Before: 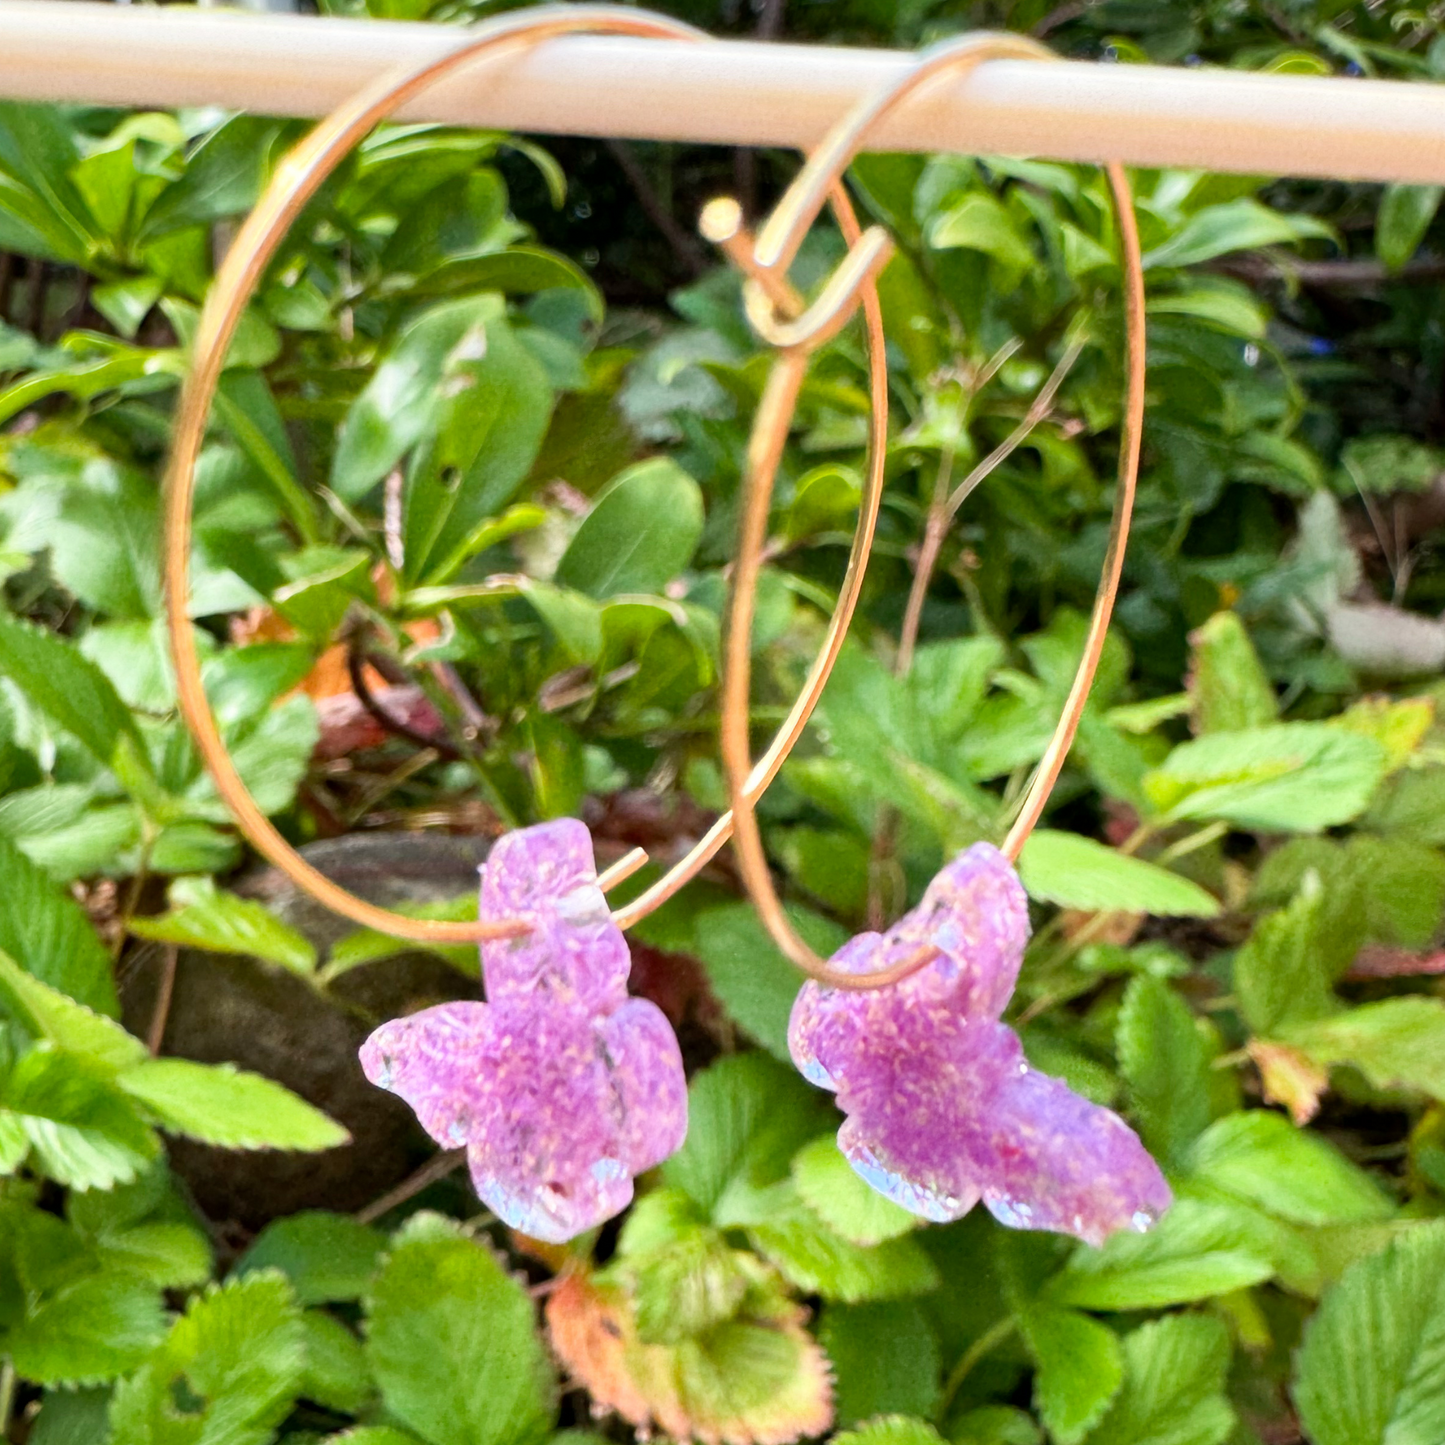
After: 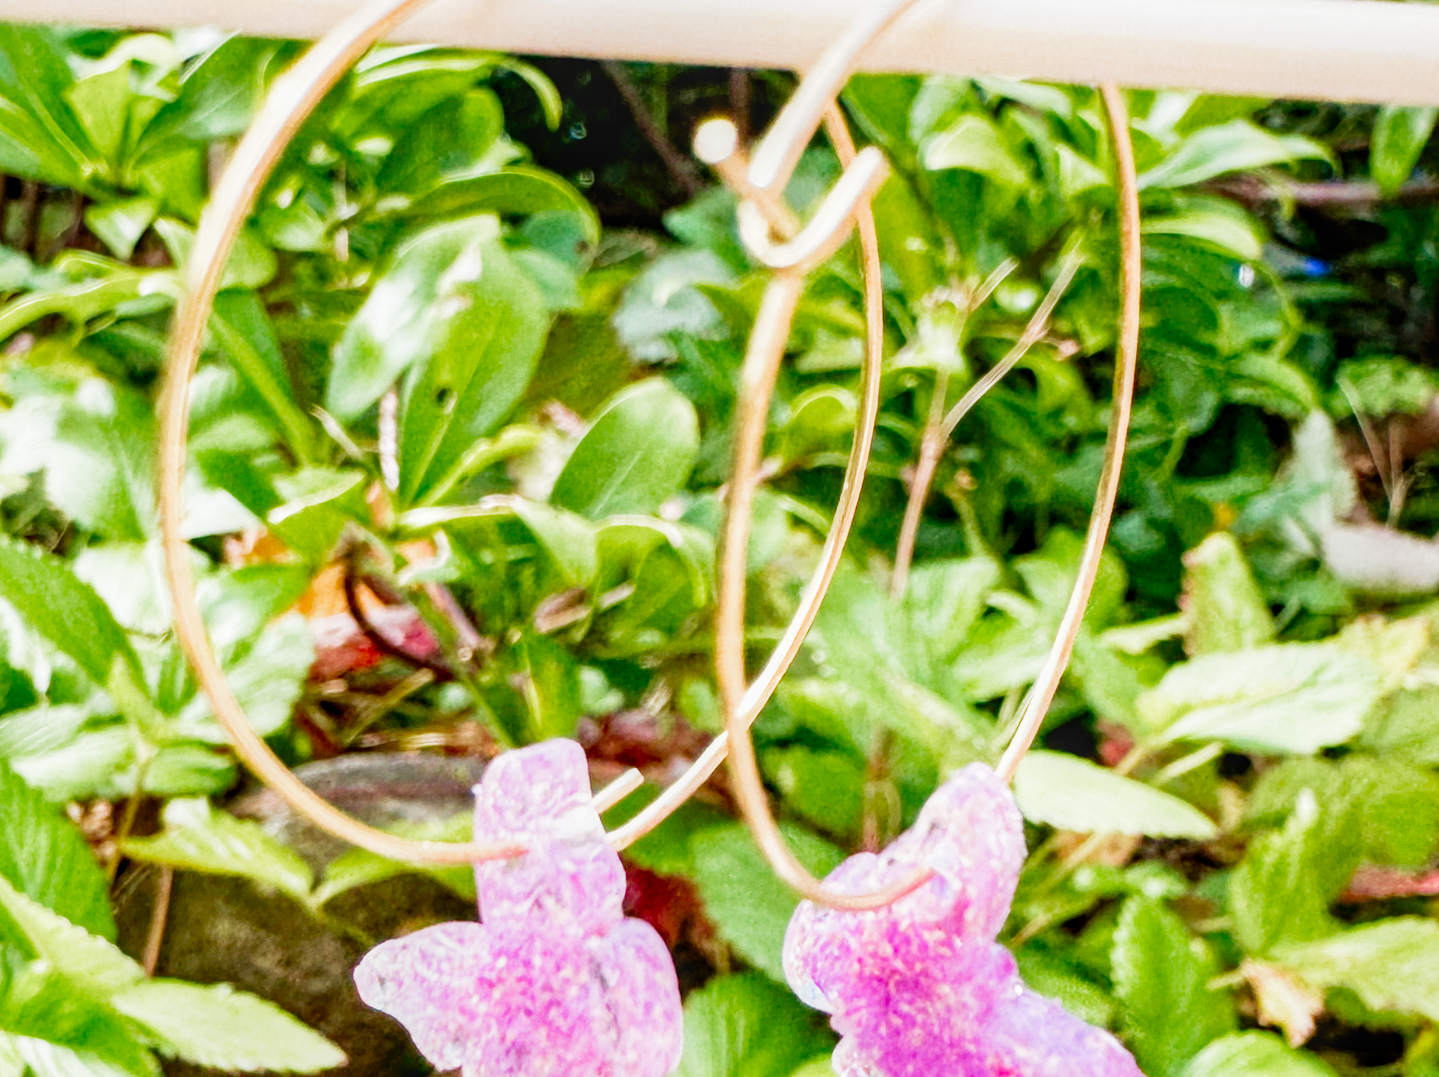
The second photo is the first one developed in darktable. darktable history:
velvia: on, module defaults
filmic rgb: black relative exposure -7.65 EV, white relative exposure 4.56 EV, hardness 3.61, preserve chrominance no, color science v4 (2020), type of noise poissonian
local contrast: on, module defaults
contrast brightness saturation: brightness -0.024, saturation 0.365
crop: left 0.36%, top 5.486%, bottom 19.92%
exposure: exposure 1.27 EV, compensate highlight preservation false
